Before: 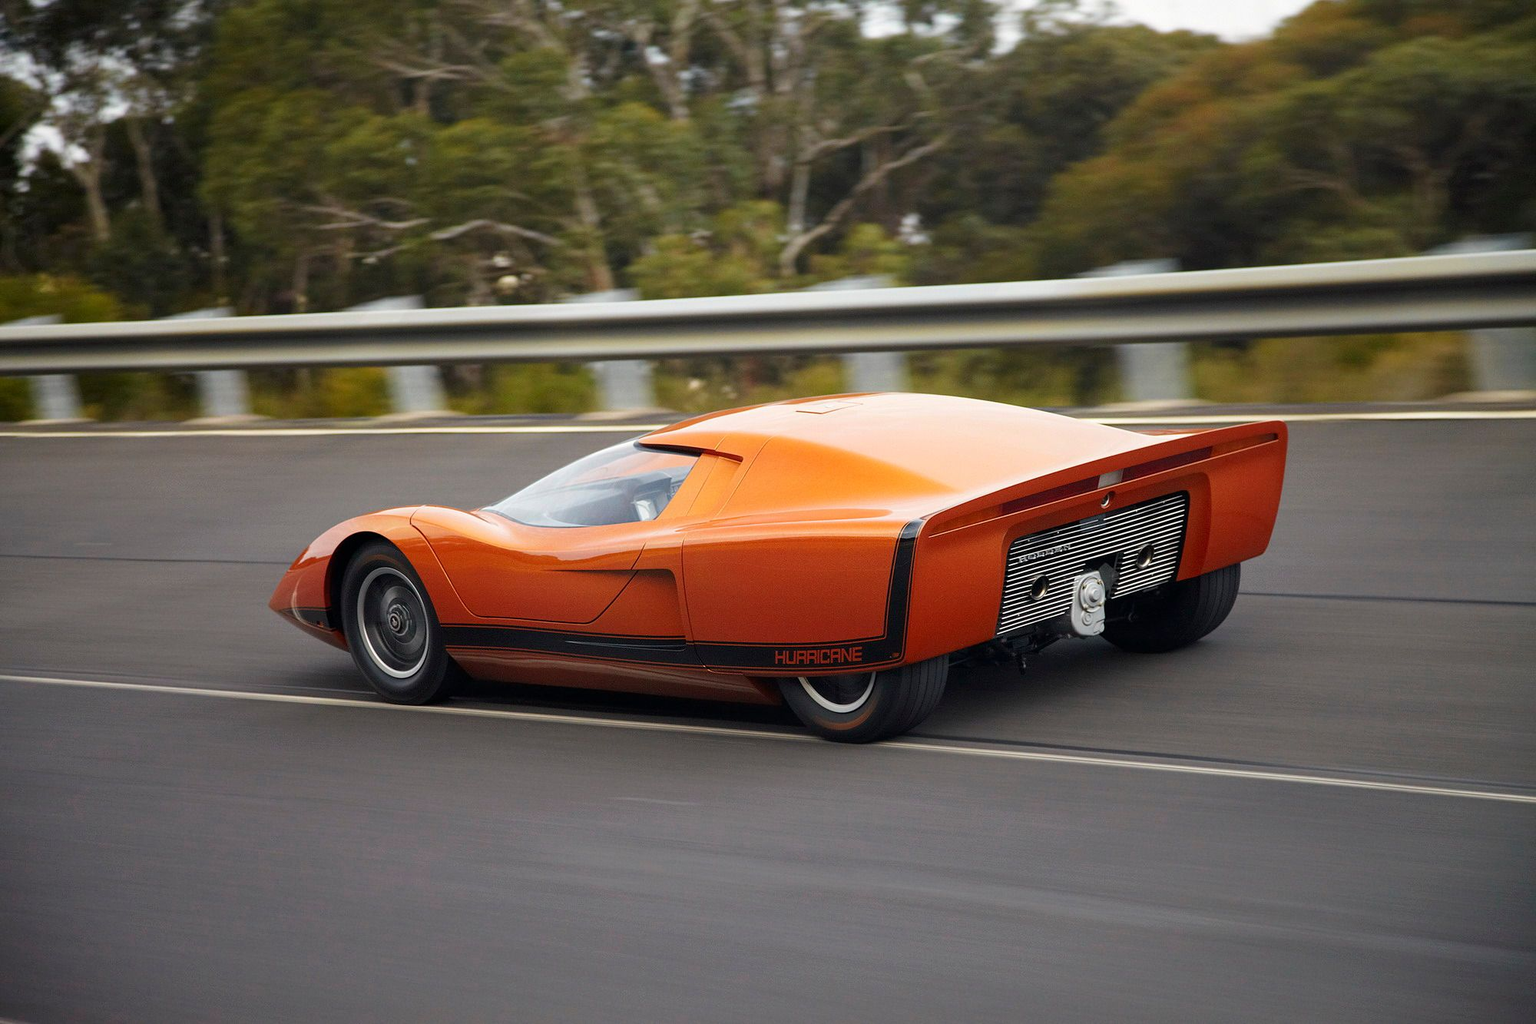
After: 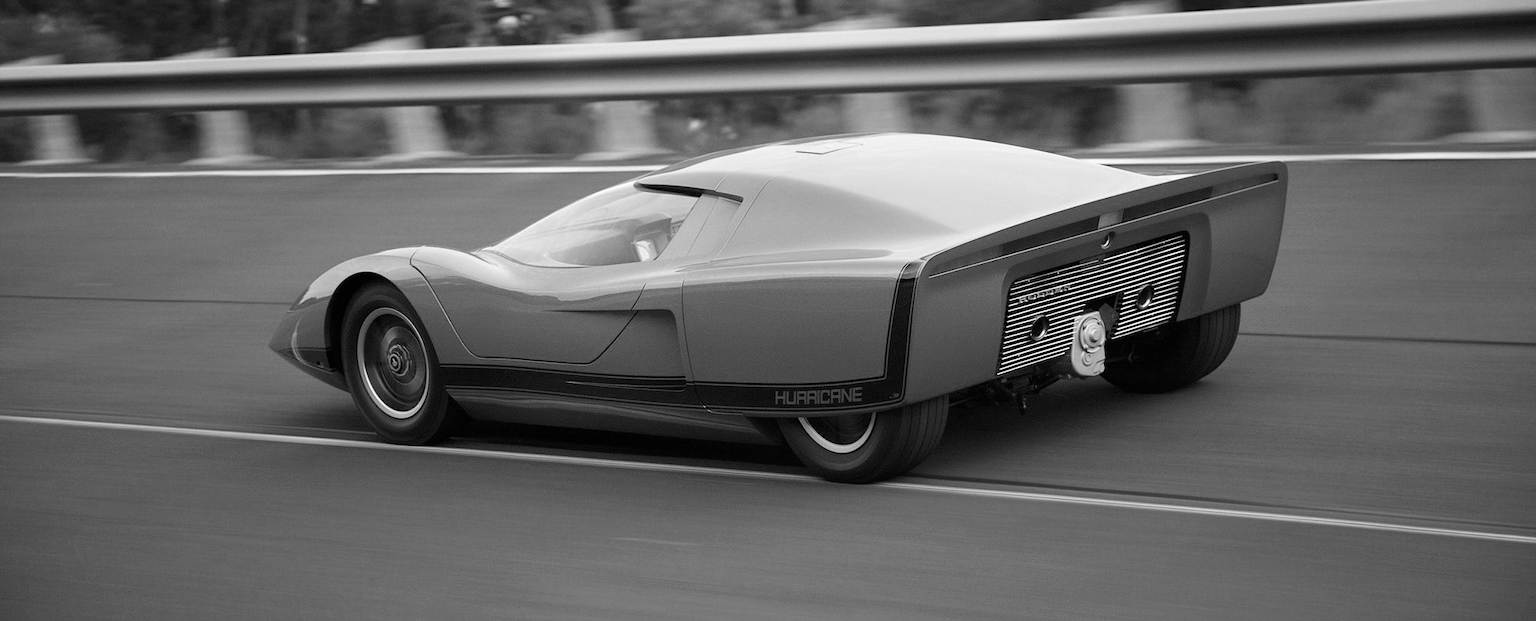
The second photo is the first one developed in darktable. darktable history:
crop and rotate: top 25.357%, bottom 13.942%
monochrome: on, module defaults
